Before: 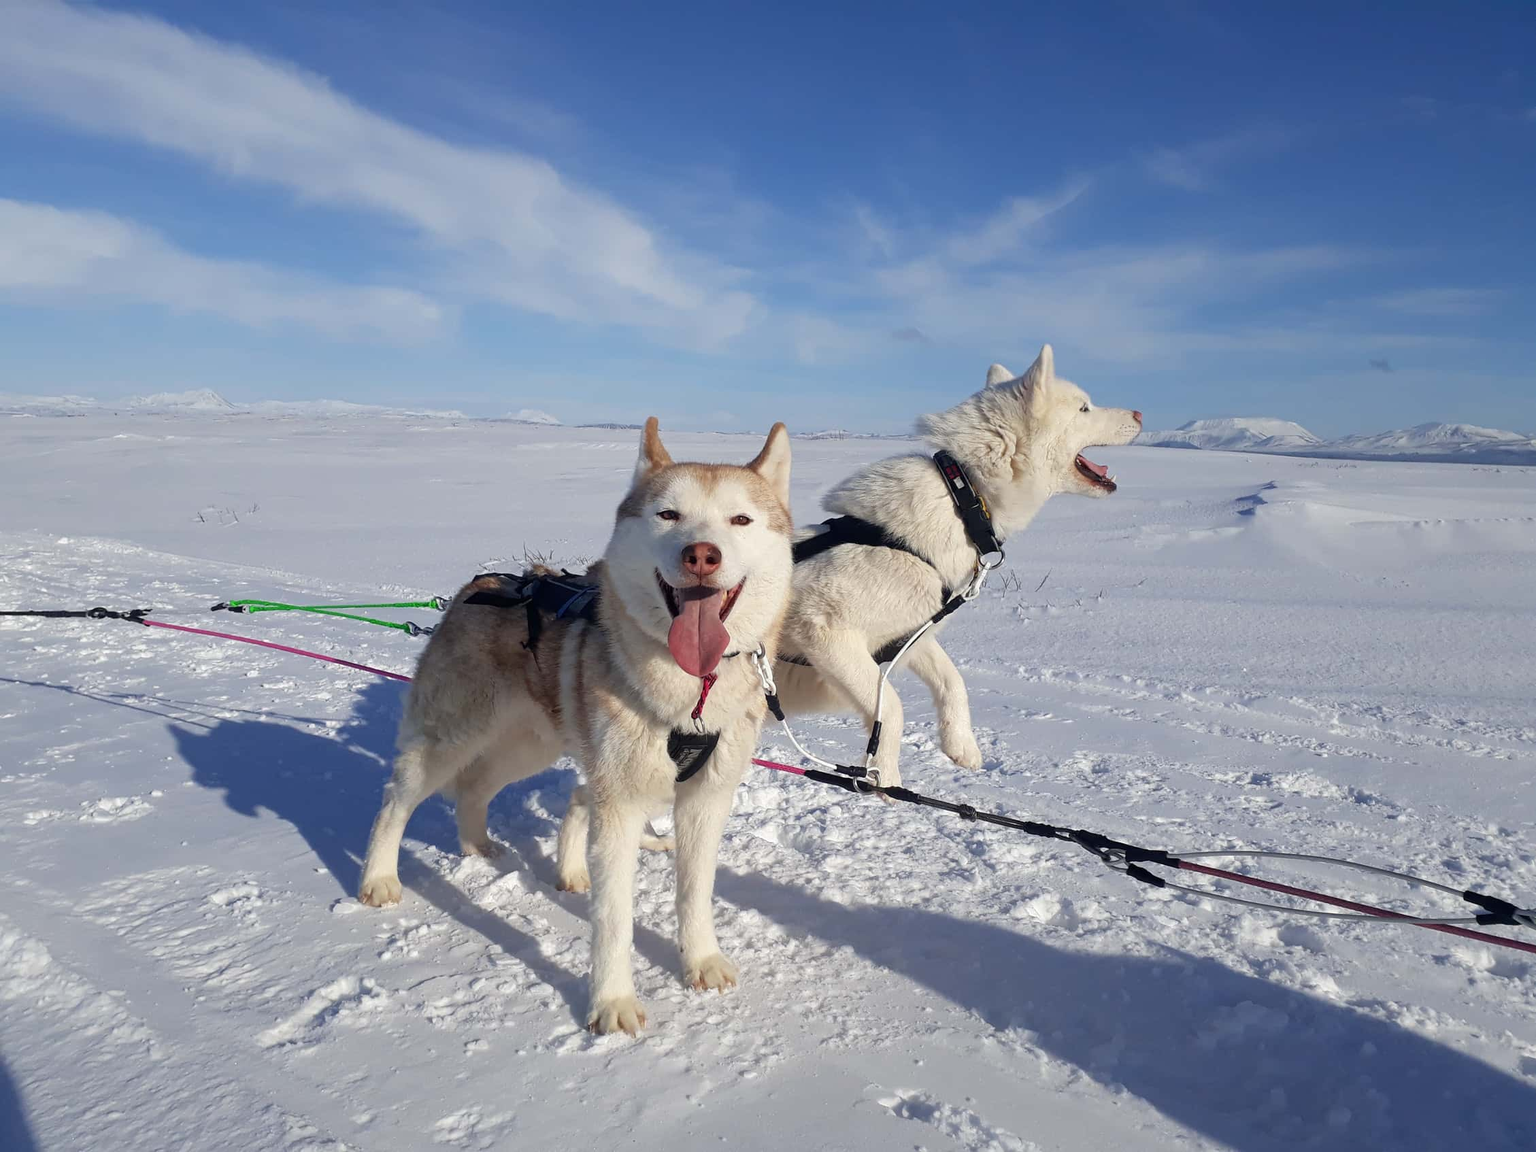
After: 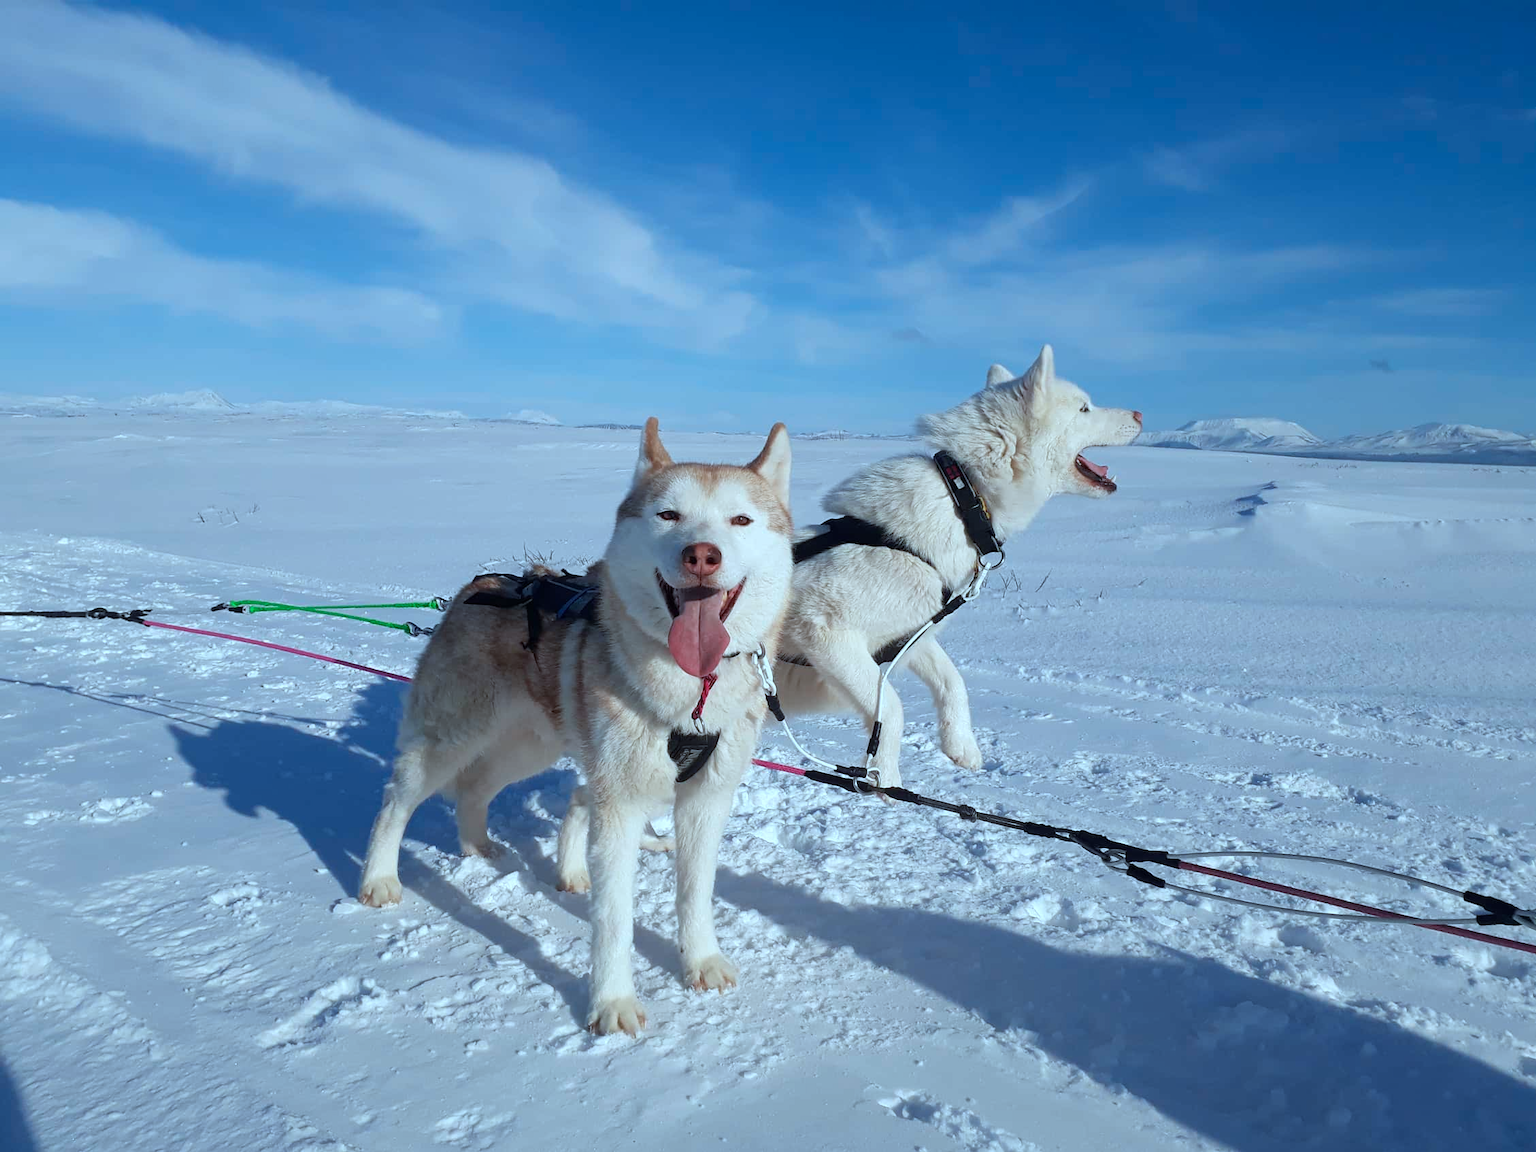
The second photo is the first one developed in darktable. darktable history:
color correction: highlights a* -10.51, highlights b* -19.85
